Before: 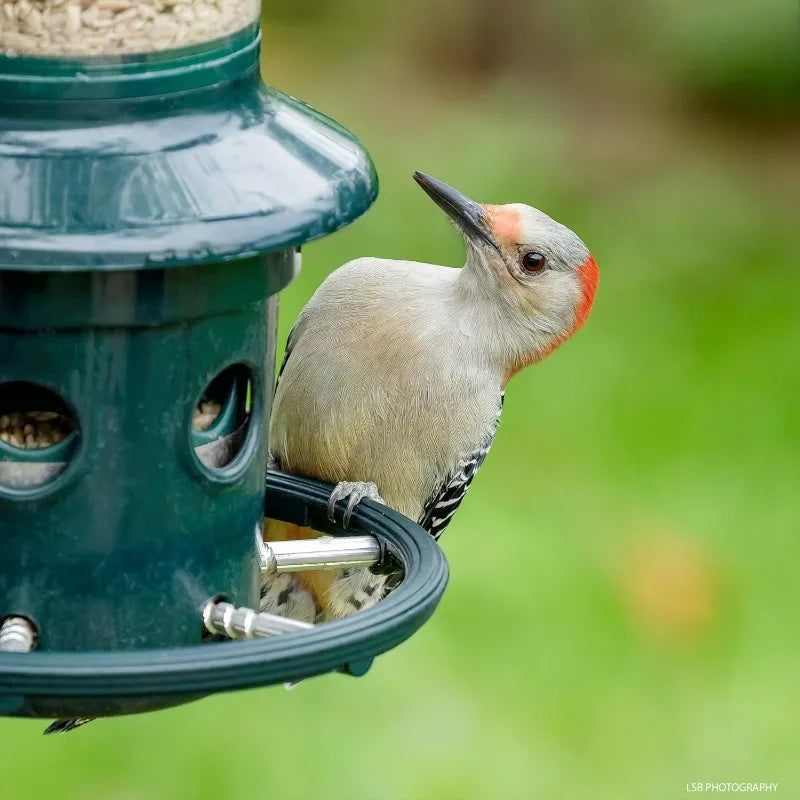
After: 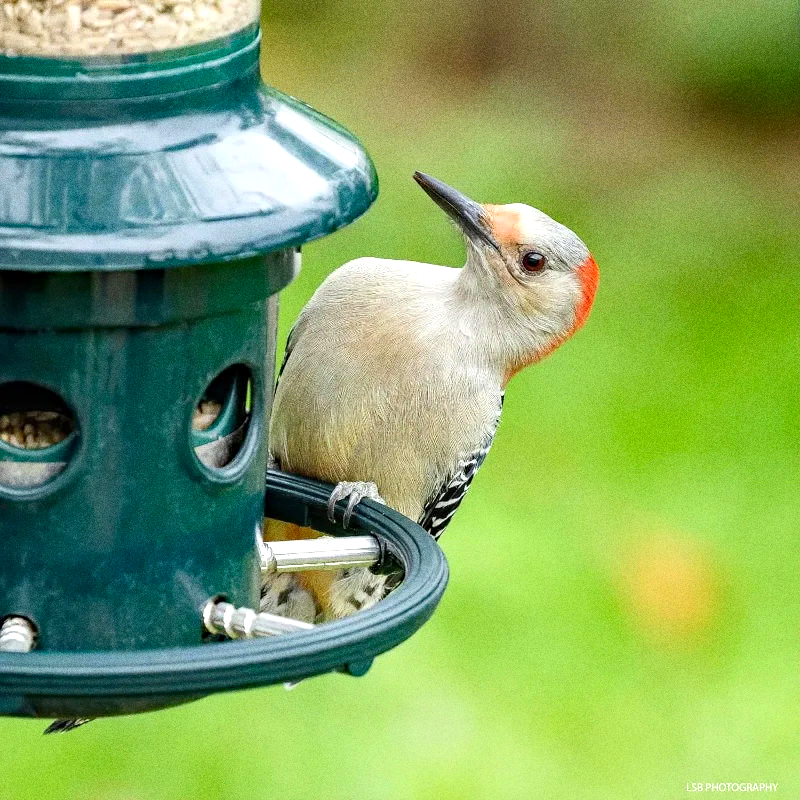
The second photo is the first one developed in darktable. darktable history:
grain: coarseness 0.09 ISO, strength 40%
haze removal: compatibility mode true, adaptive false
exposure: black level correction 0, exposure 0.5 EV, compensate exposure bias true, compensate highlight preservation false
